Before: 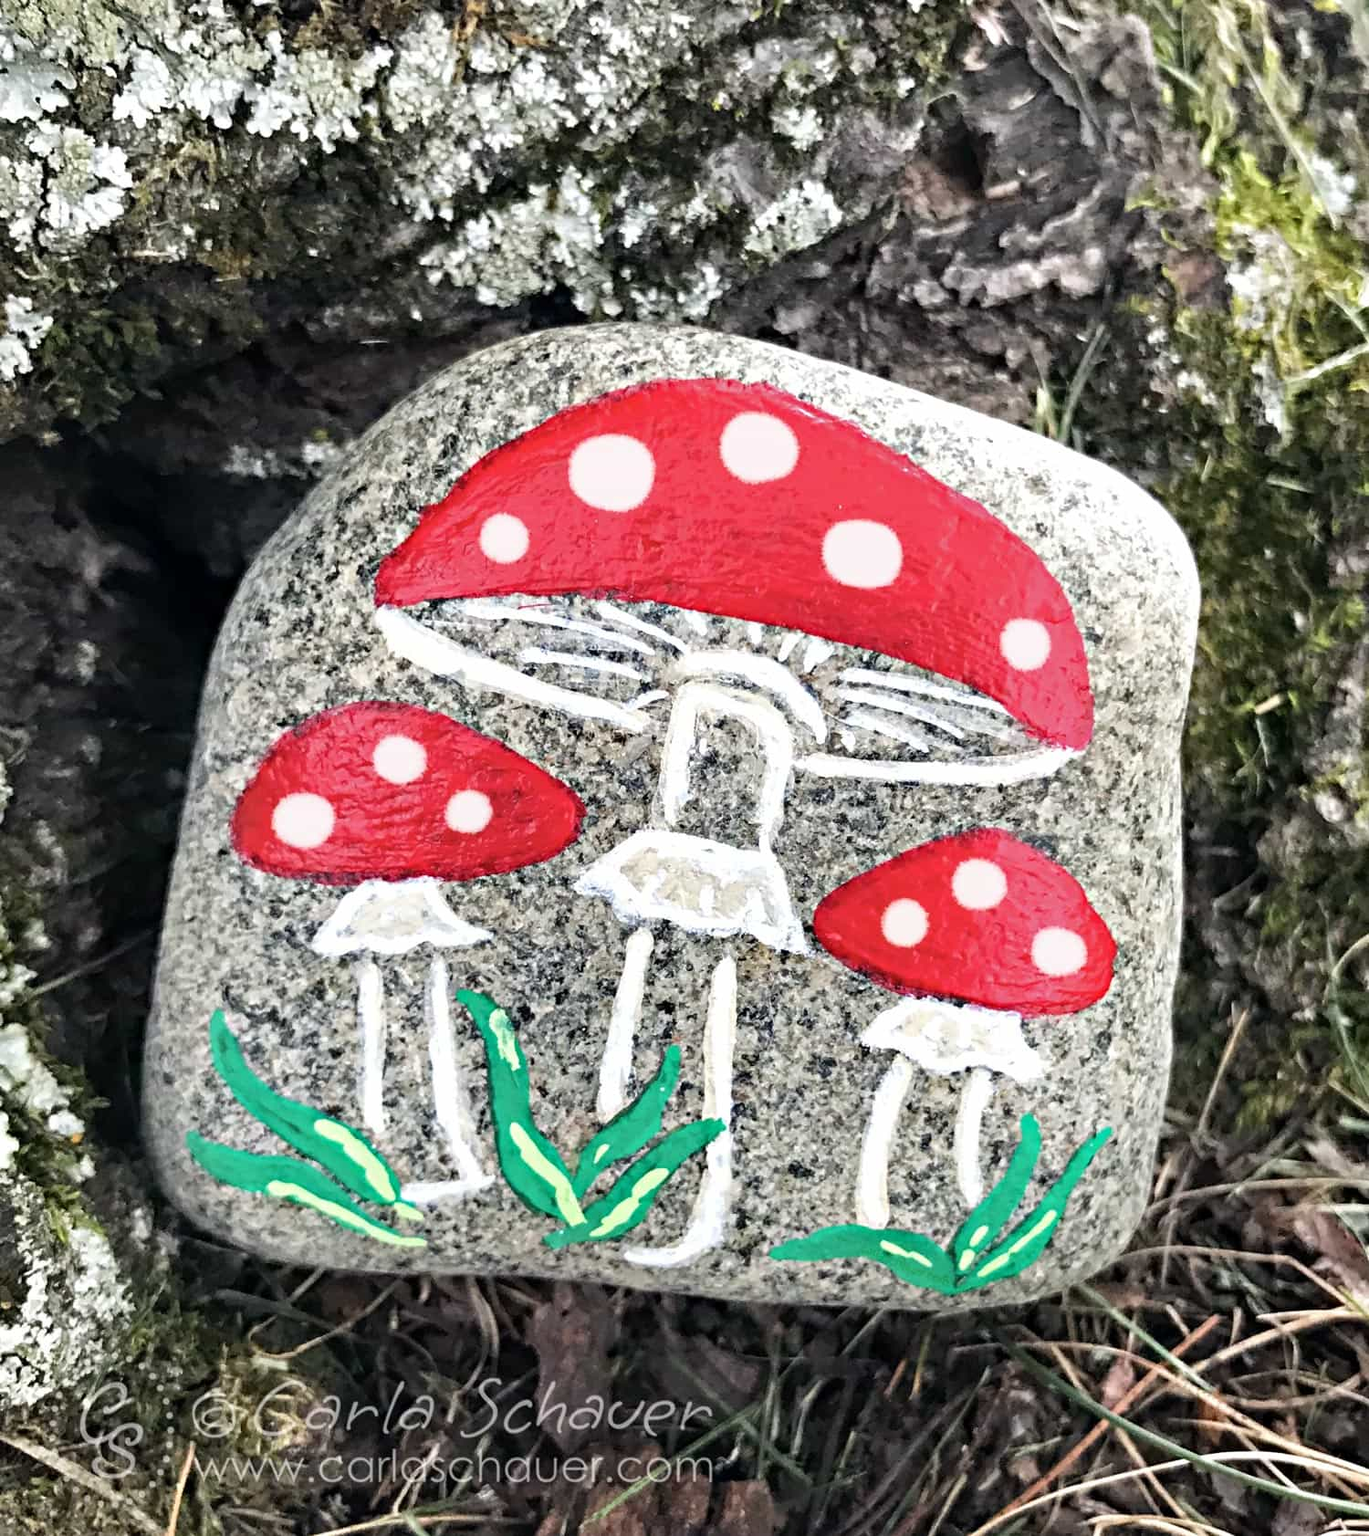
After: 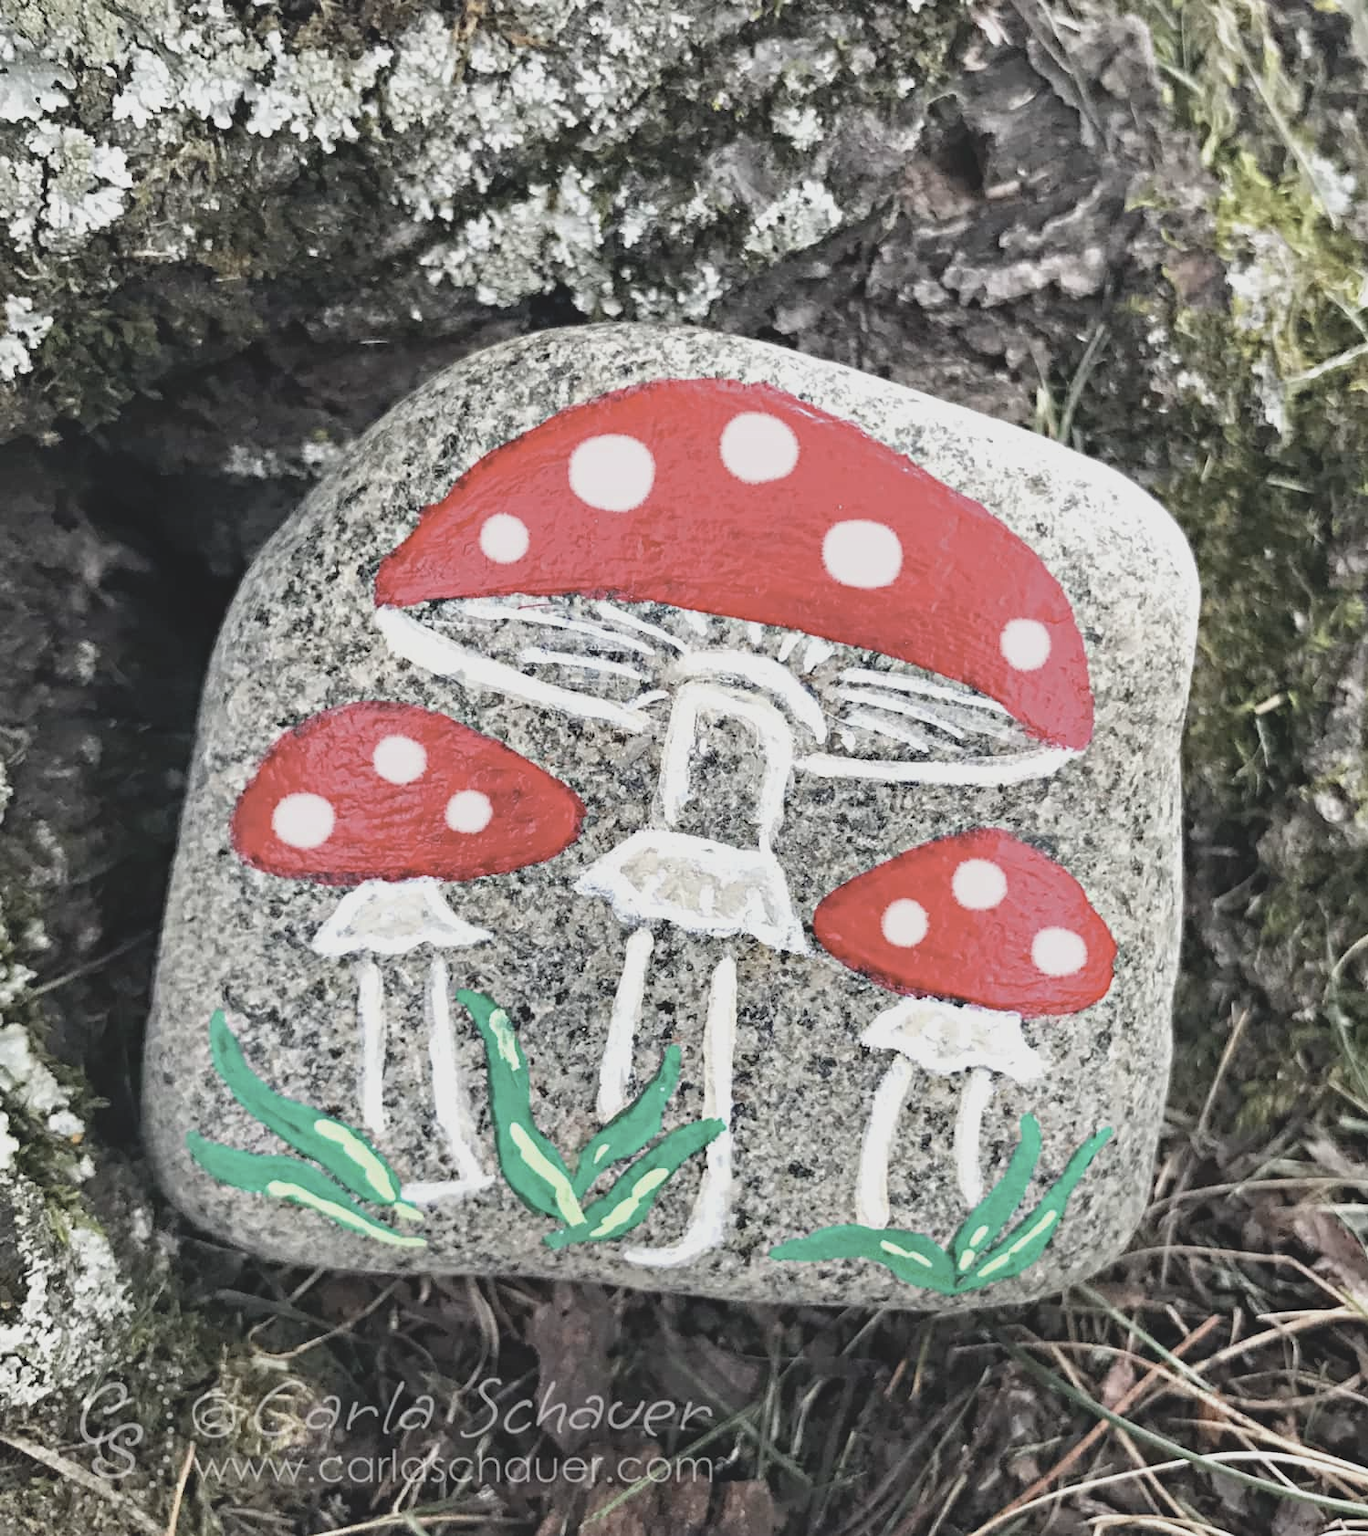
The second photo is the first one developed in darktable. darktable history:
exposure: exposure 0.203 EV, compensate highlight preservation false
contrast brightness saturation: contrast -0.244, saturation -0.433
